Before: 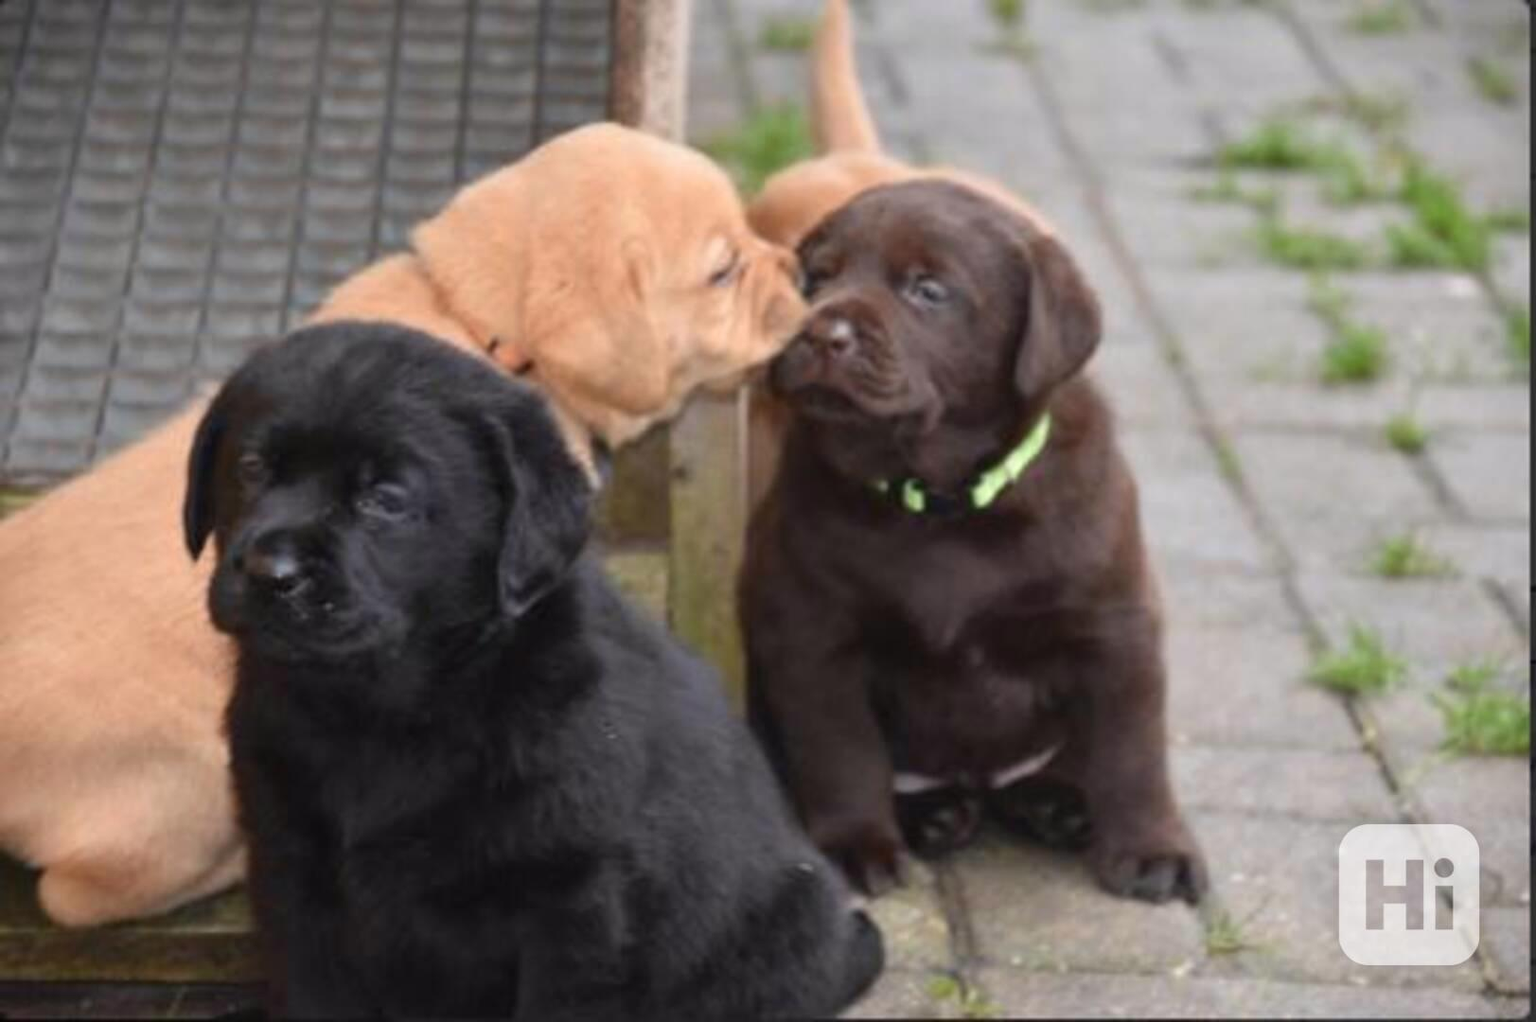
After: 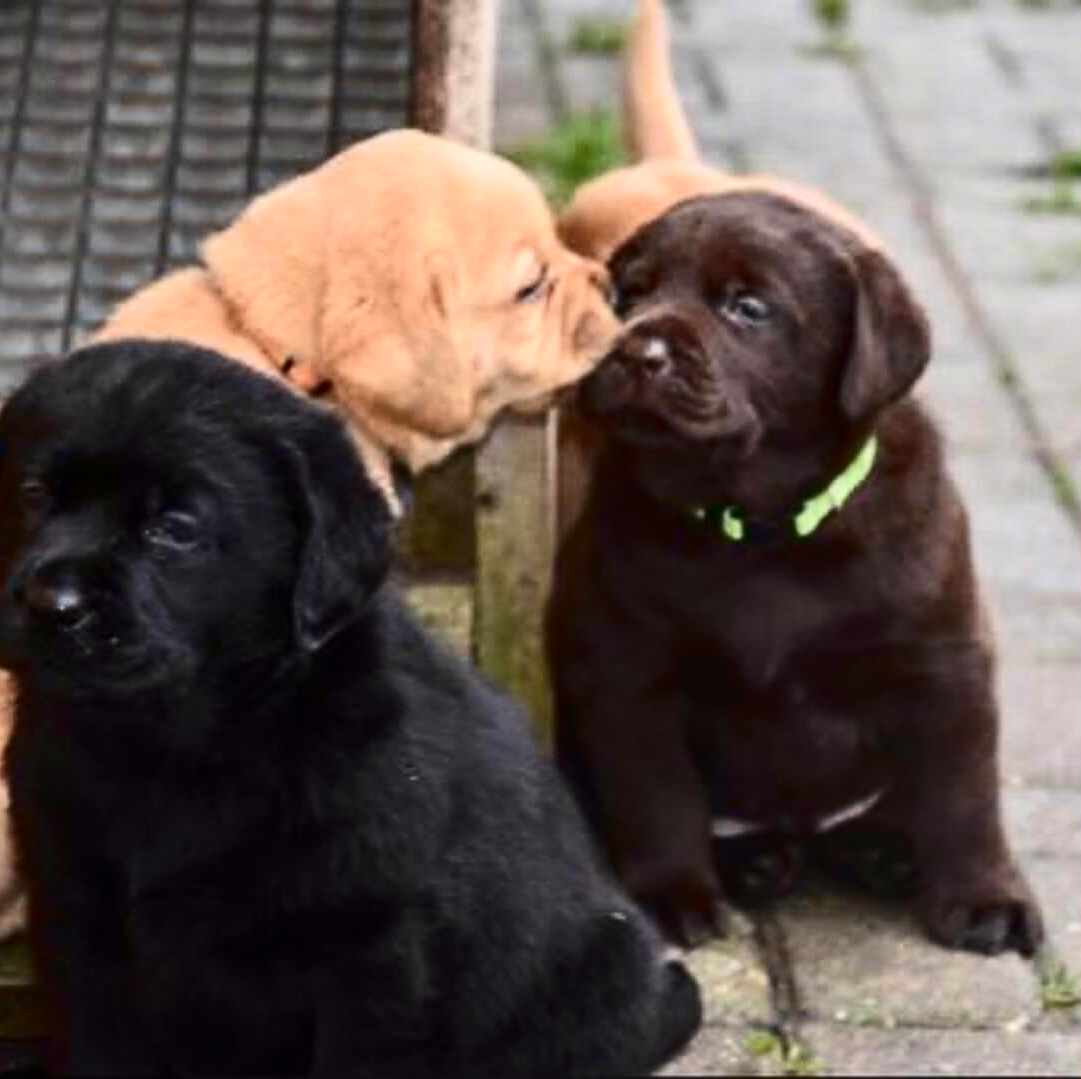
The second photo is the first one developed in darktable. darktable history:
contrast brightness saturation: contrast 0.32, brightness -0.08, saturation 0.17
crop and rotate: left 14.385%, right 18.948%
sharpen: on, module defaults
local contrast: on, module defaults
